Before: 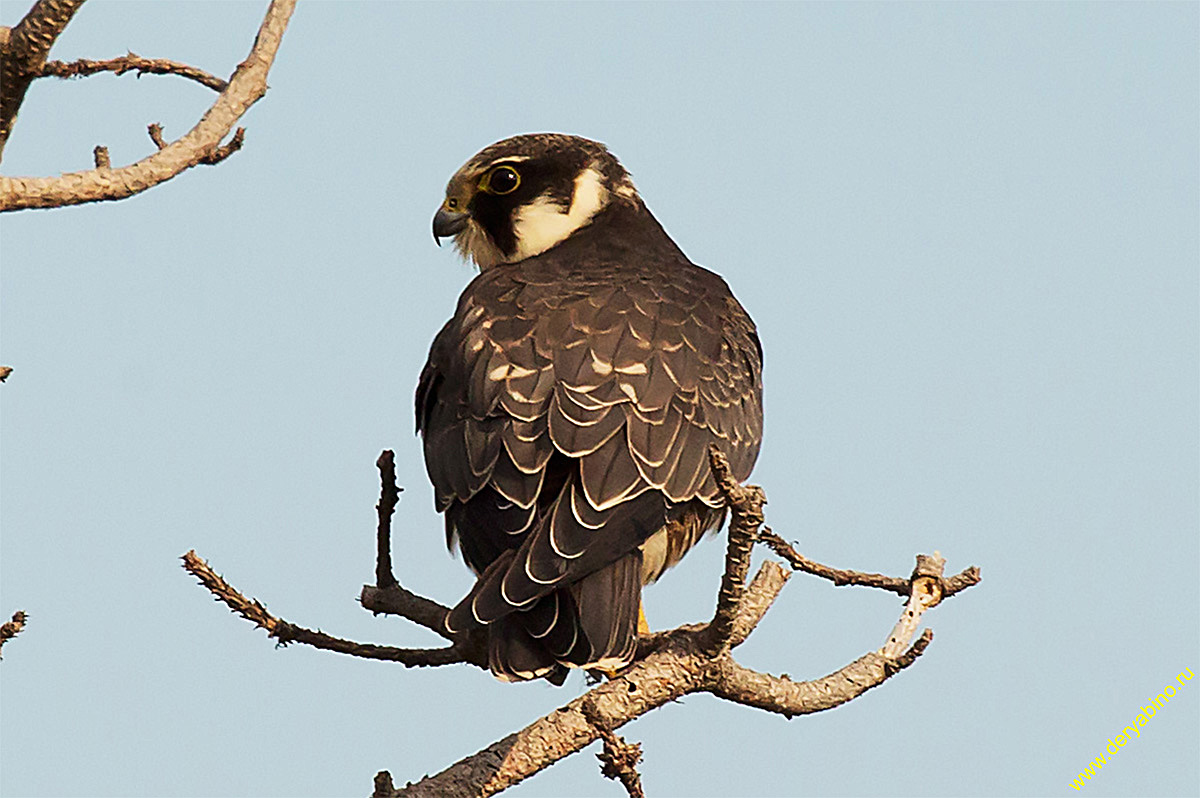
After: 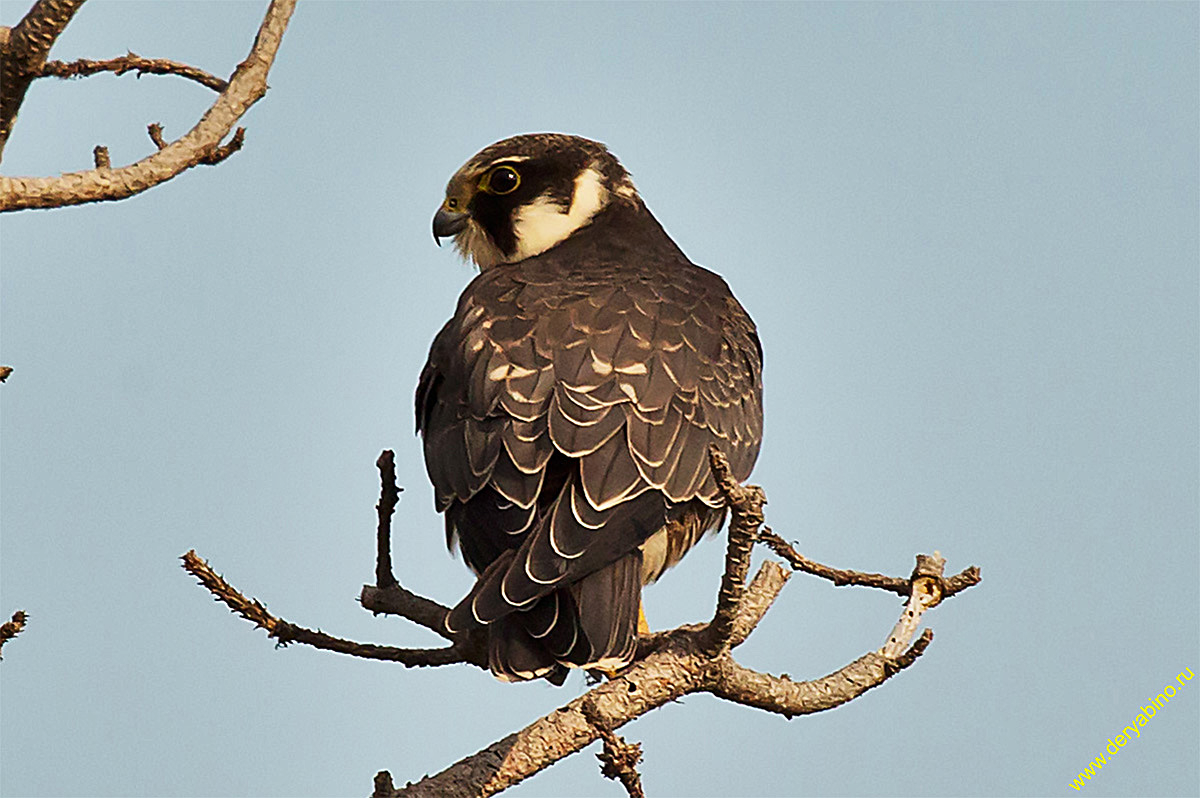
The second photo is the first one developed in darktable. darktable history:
shadows and highlights: shadows 60.11, soften with gaussian
